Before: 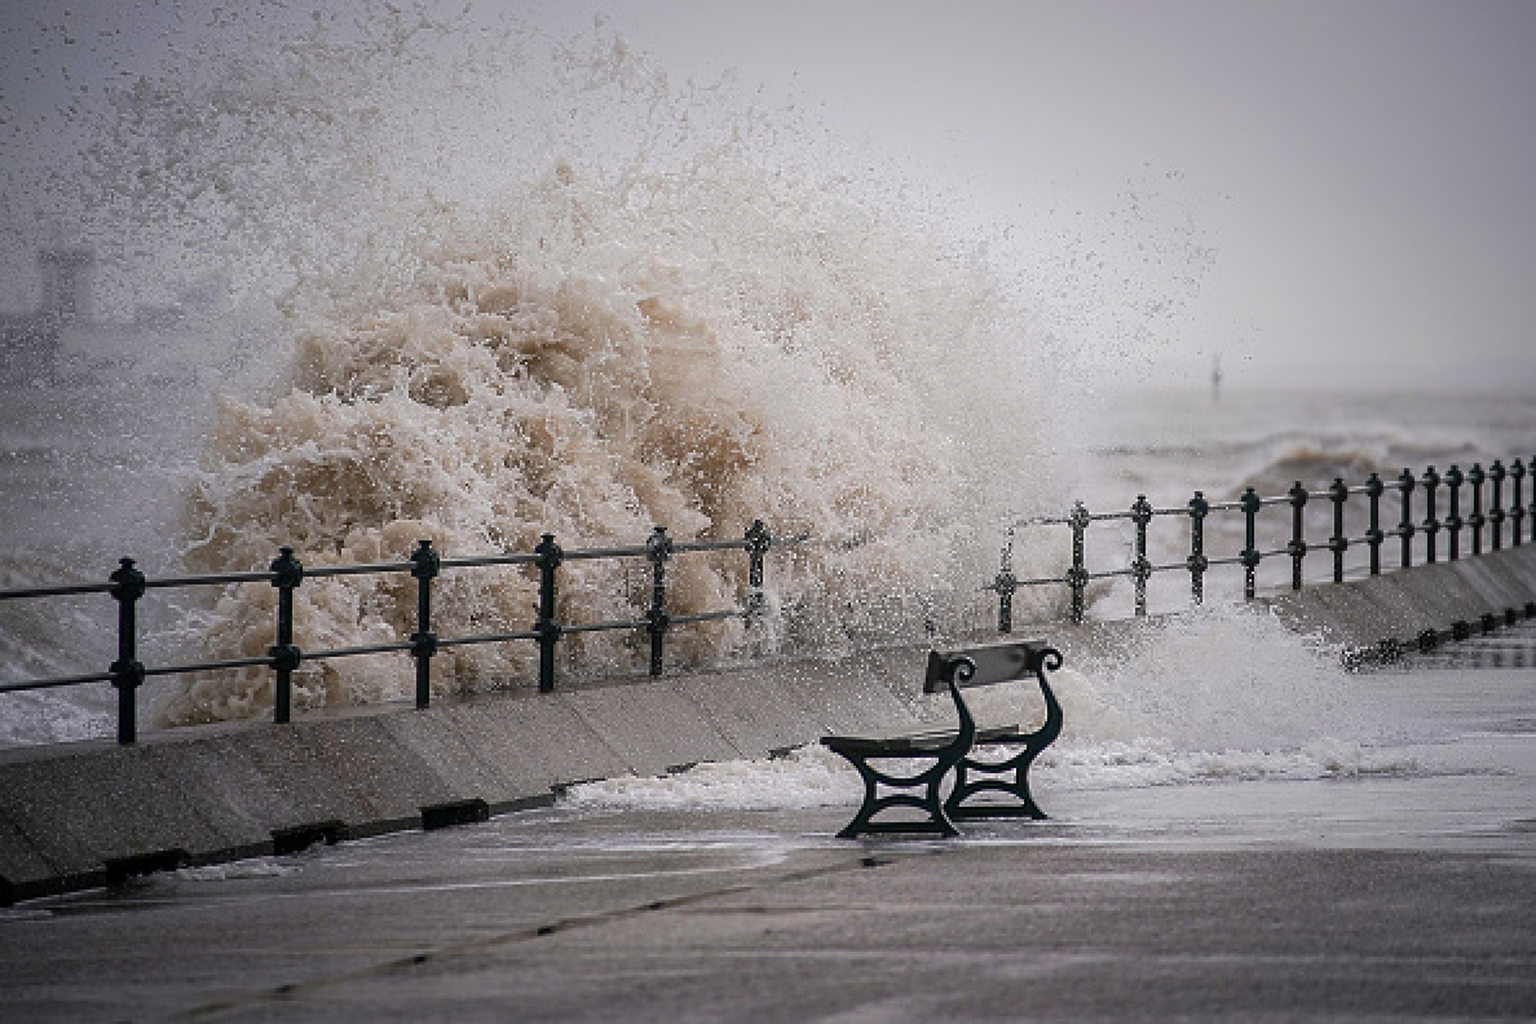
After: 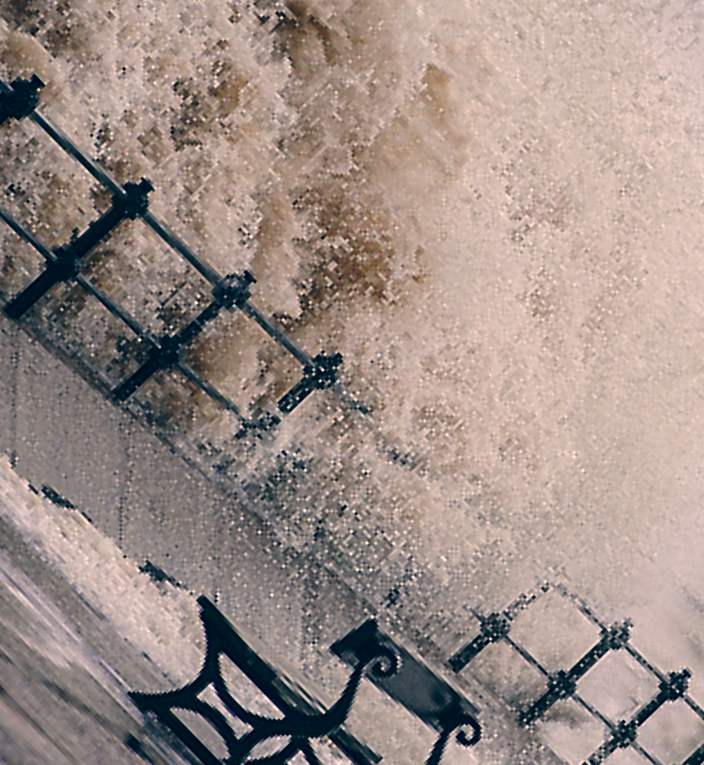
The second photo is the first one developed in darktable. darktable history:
contrast brightness saturation: saturation -0.027
base curve: curves: ch0 [(0, 0) (0.073, 0.04) (0.157, 0.139) (0.492, 0.492) (0.758, 0.758) (1, 1)], preserve colors none
crop and rotate: angle -45.96°, top 16.584%, right 0.906%, bottom 11.68%
color correction: highlights a* 10.37, highlights b* 13.98, shadows a* -9.95, shadows b* -14.85
